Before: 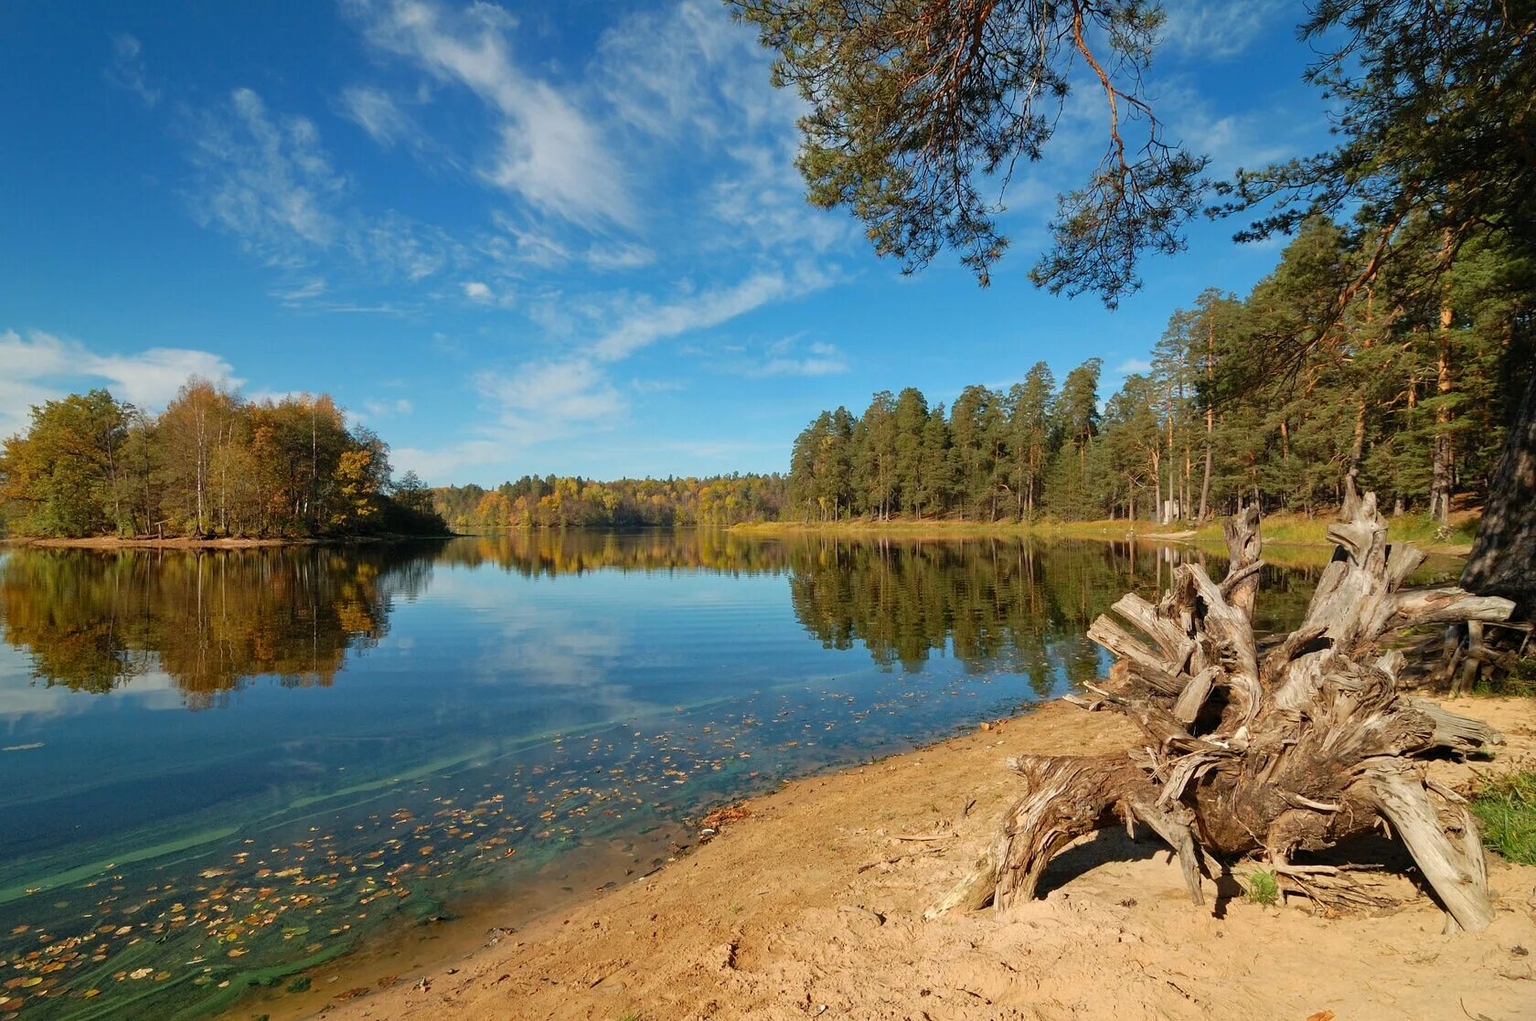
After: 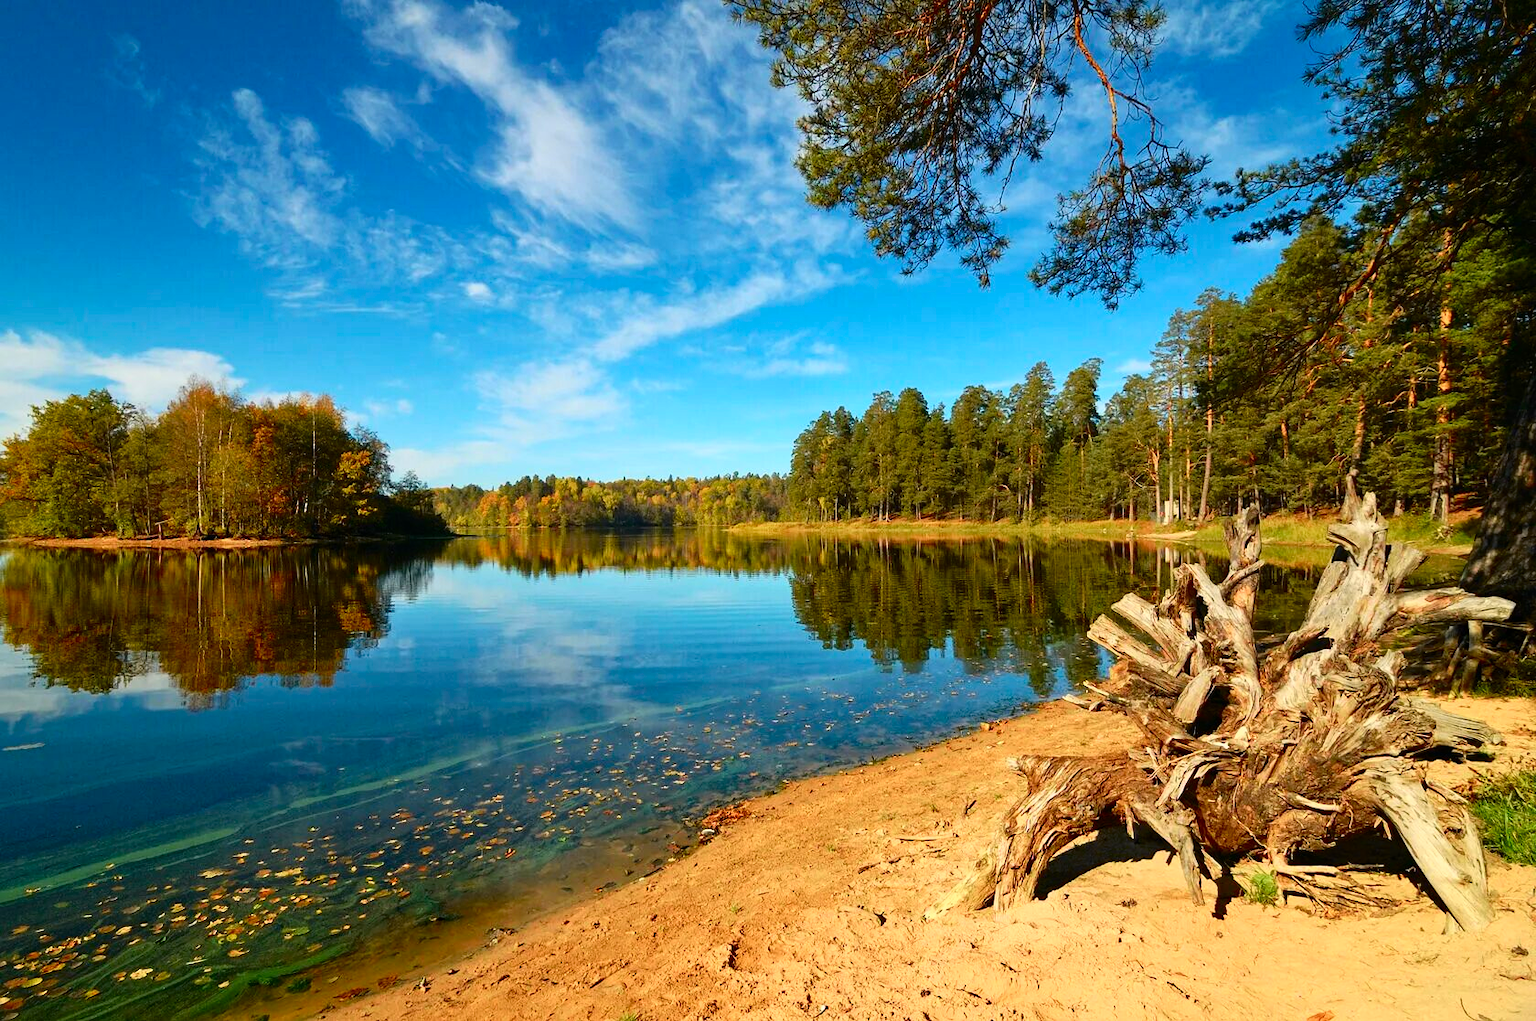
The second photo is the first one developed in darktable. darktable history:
tone curve: curves: ch0 [(0, 0) (0.187, 0.12) (0.384, 0.363) (0.618, 0.698) (0.754, 0.857) (0.875, 0.956) (1, 0.987)]; ch1 [(0, 0) (0.402, 0.36) (0.476, 0.466) (0.501, 0.501) (0.518, 0.514) (0.564, 0.608) (0.614, 0.664) (0.692, 0.744) (1, 1)]; ch2 [(0, 0) (0.435, 0.412) (0.483, 0.481) (0.503, 0.503) (0.522, 0.535) (0.563, 0.601) (0.627, 0.699) (0.699, 0.753) (0.997, 0.858)], color space Lab, independent channels, preserve colors none
